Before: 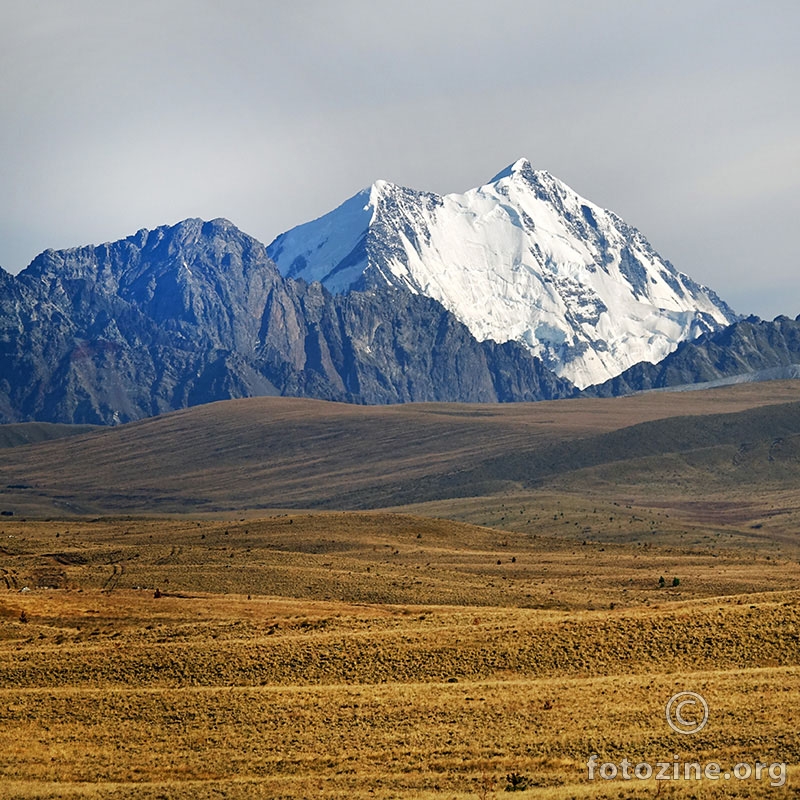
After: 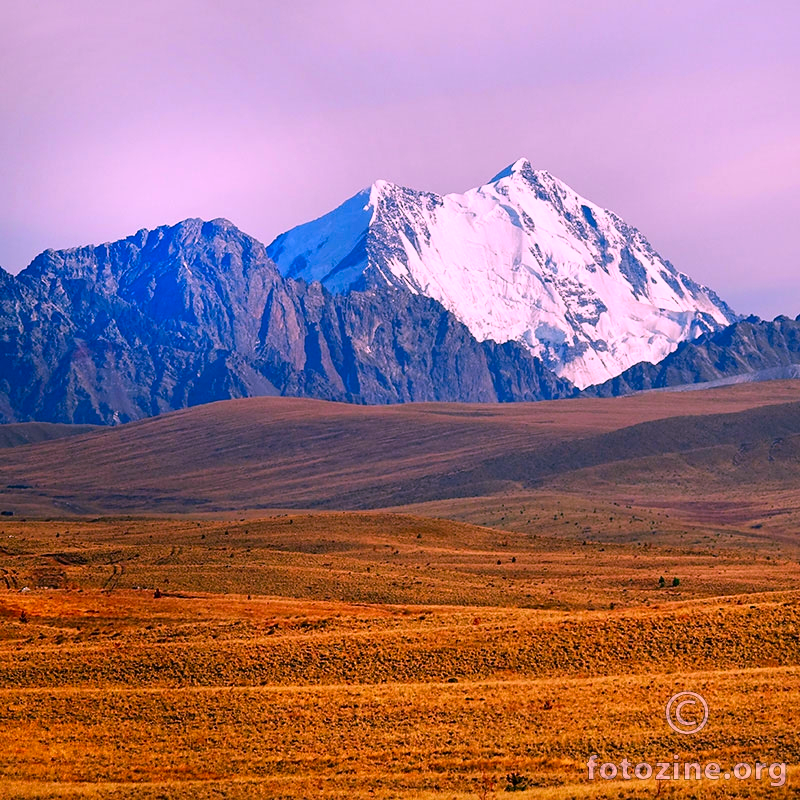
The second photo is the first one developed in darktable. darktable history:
color correction: highlights a* 19.16, highlights b* -12.16, saturation 1.64
